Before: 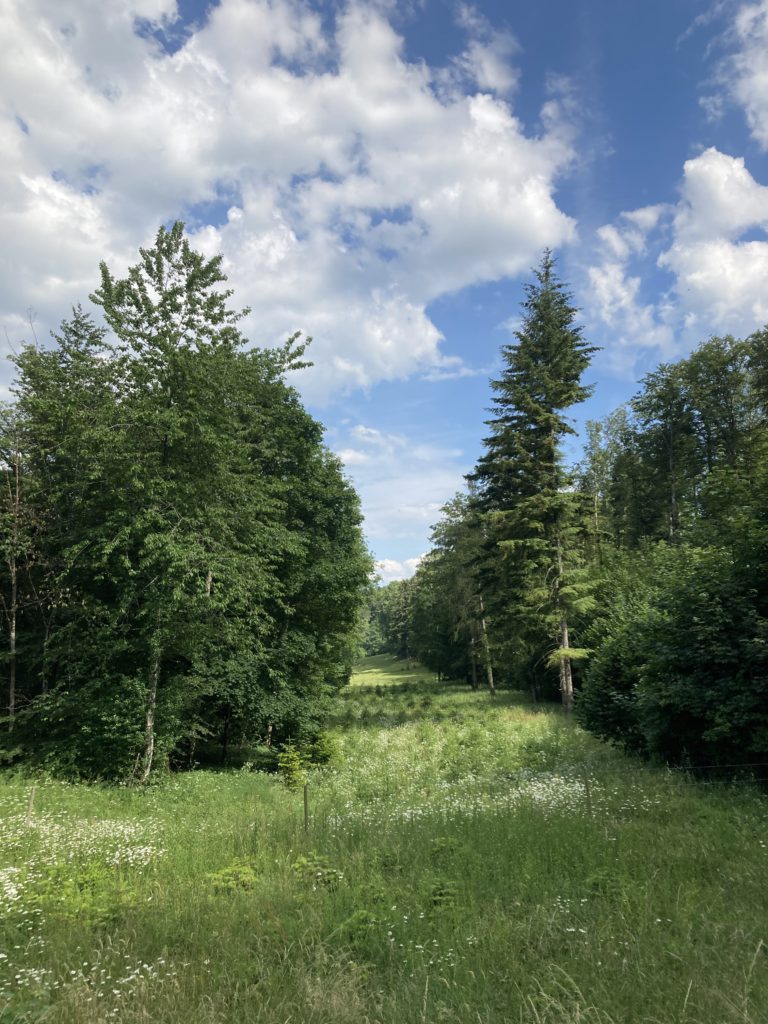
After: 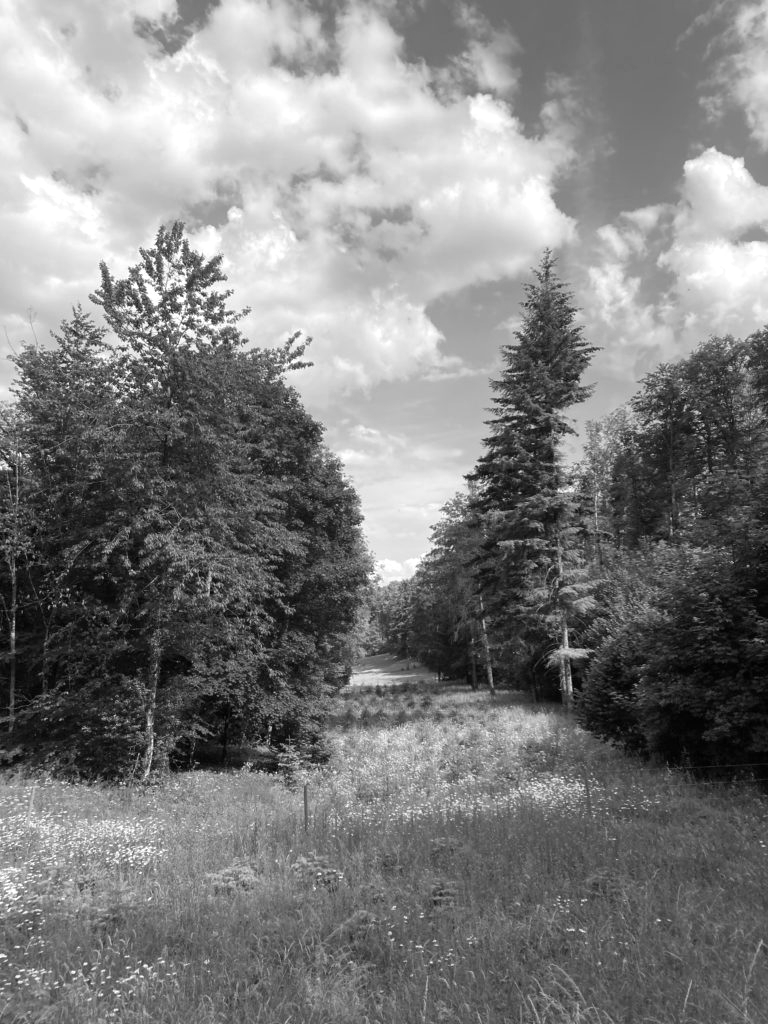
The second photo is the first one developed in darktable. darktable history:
monochrome: on, module defaults
exposure: exposure 0.207 EV, compensate highlight preservation false
